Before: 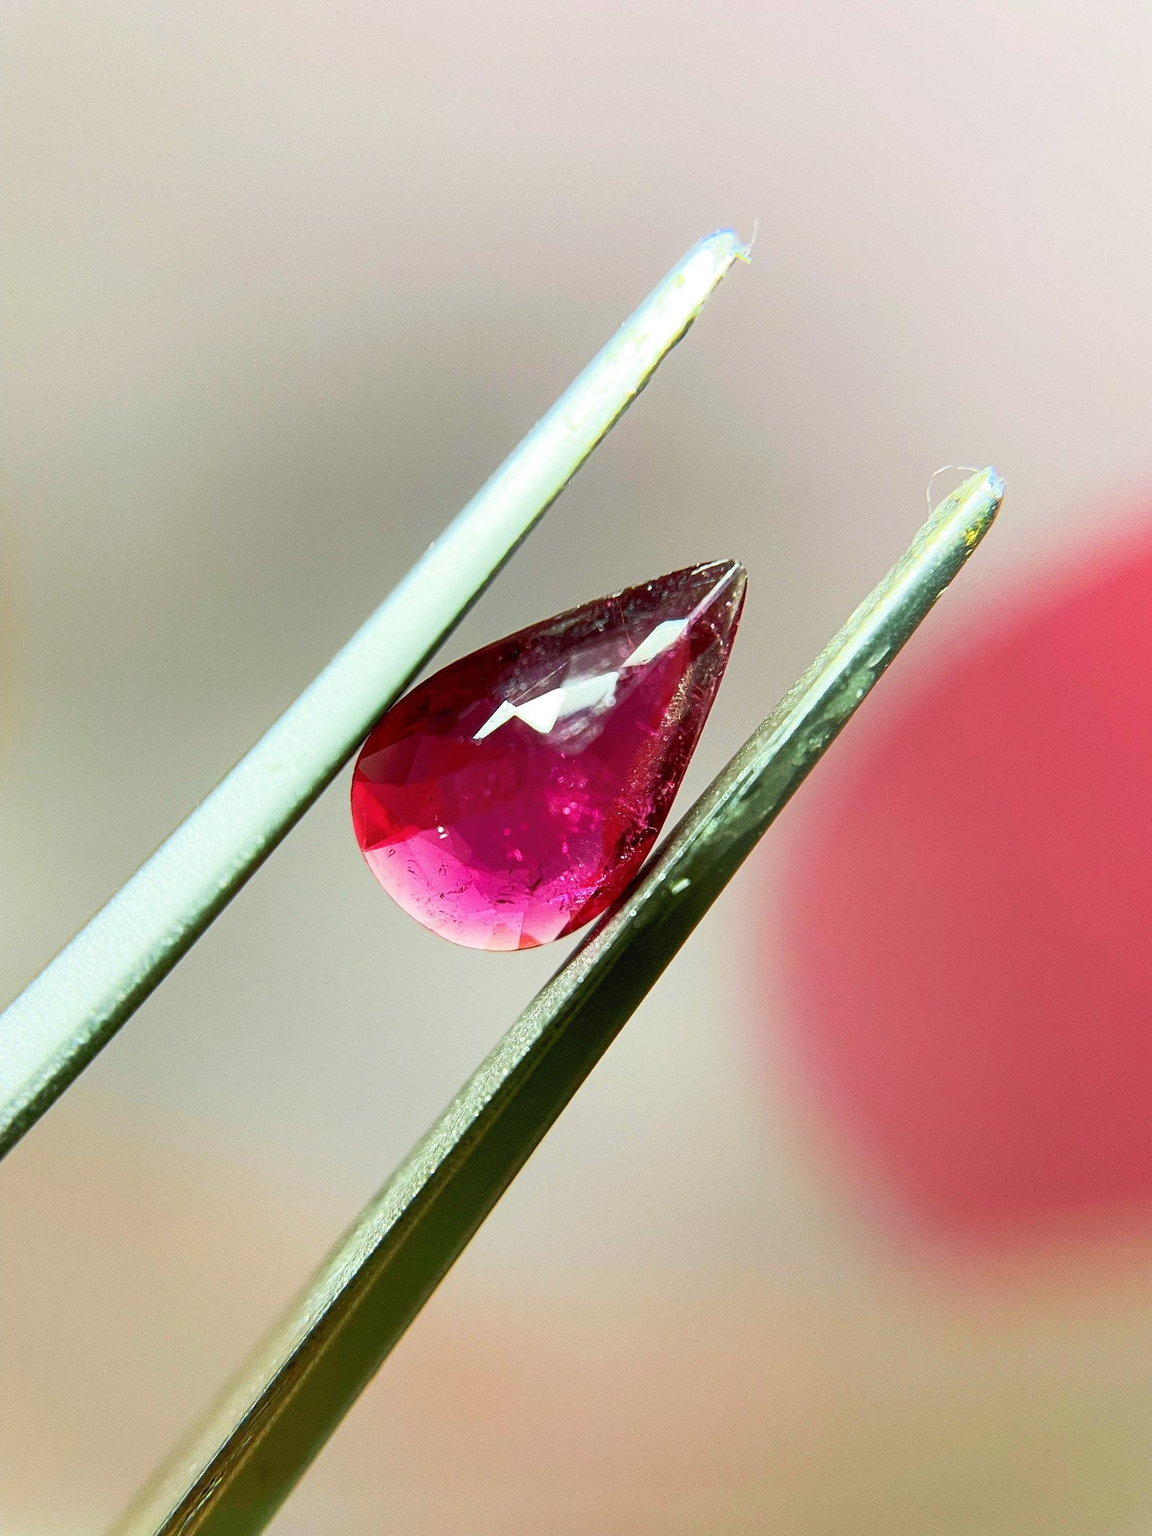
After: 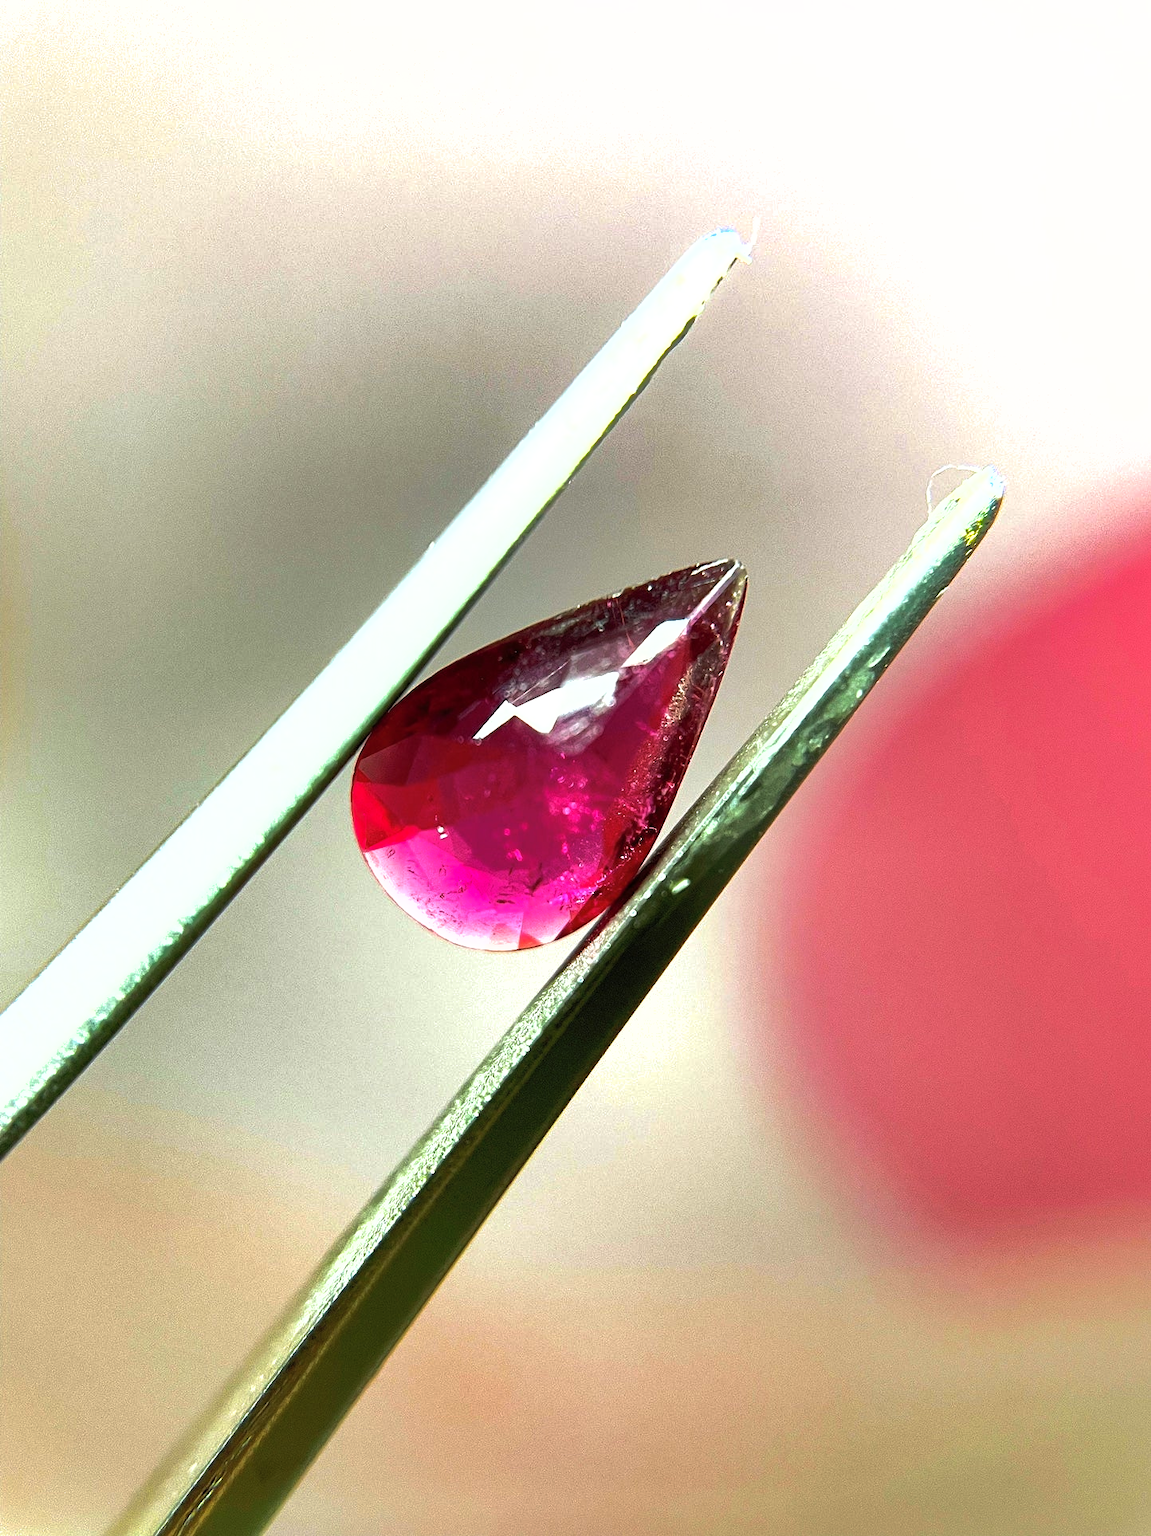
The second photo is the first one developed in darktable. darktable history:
shadows and highlights: shadows 40, highlights -60
tone equalizer: -8 EV -0.75 EV, -7 EV -0.7 EV, -6 EV -0.6 EV, -5 EV -0.4 EV, -3 EV 0.4 EV, -2 EV 0.6 EV, -1 EV 0.7 EV, +0 EV 0.75 EV, edges refinement/feathering 500, mask exposure compensation -1.57 EV, preserve details no
